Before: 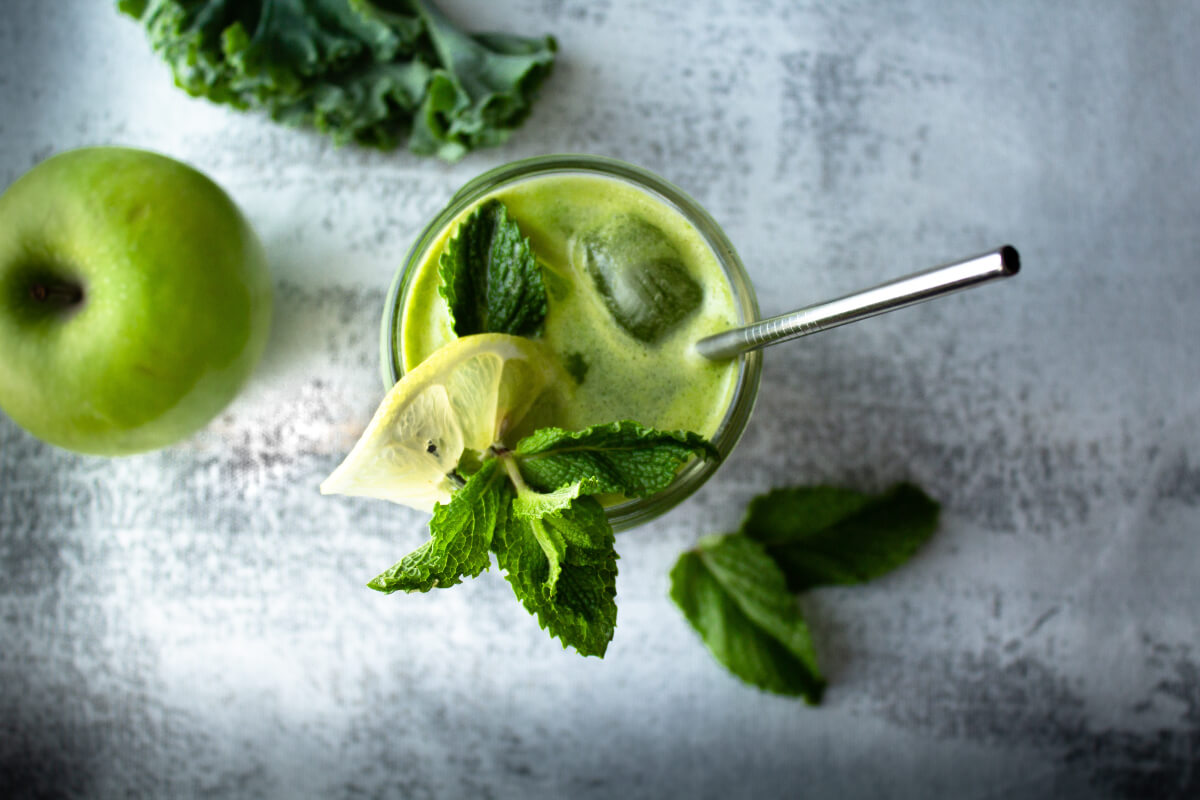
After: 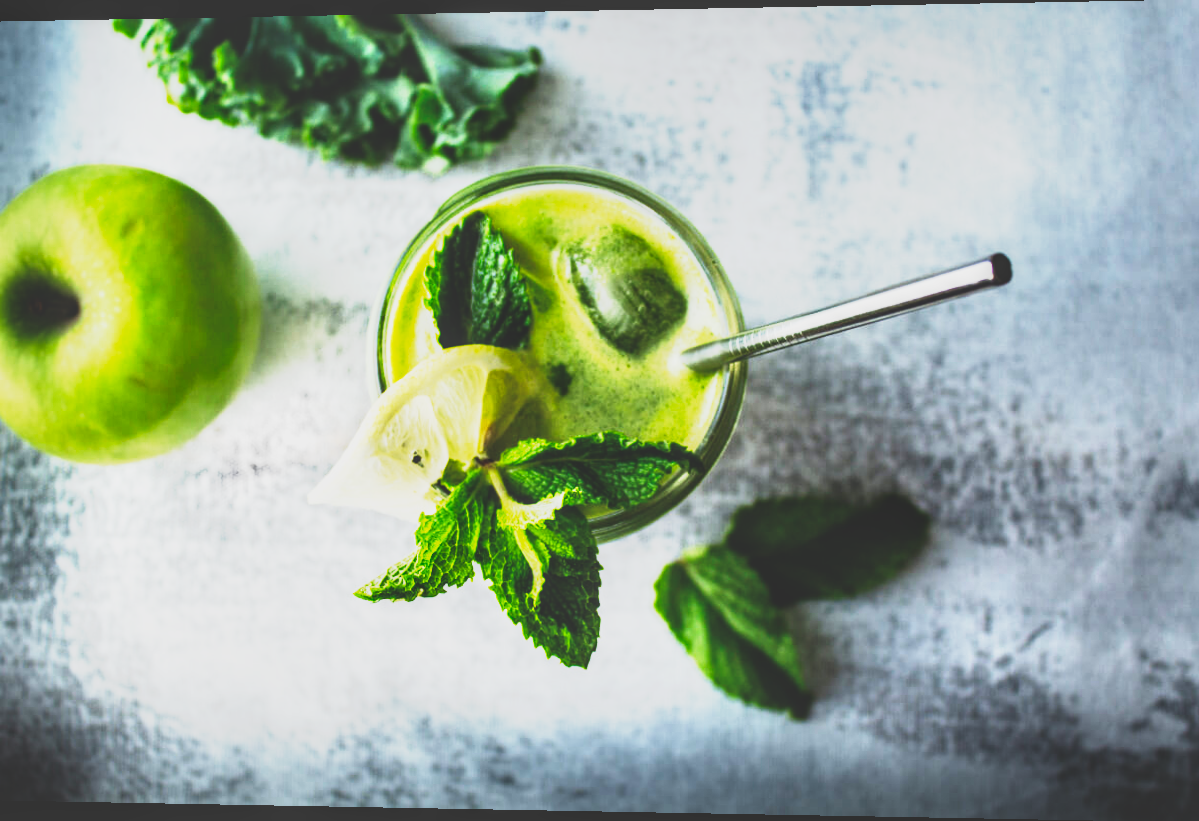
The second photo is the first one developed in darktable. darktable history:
shadows and highlights: radius 121.13, shadows 21.4, white point adjustment -9.72, highlights -14.39, soften with gaussian
local contrast: on, module defaults
rotate and perspective: lens shift (horizontal) -0.055, automatic cropping off
base curve: curves: ch0 [(0, 0.036) (0.007, 0.037) (0.604, 0.887) (1, 1)], preserve colors none
exposure: black level correction 0, exposure 0.68 EV, compensate exposure bias true, compensate highlight preservation false
